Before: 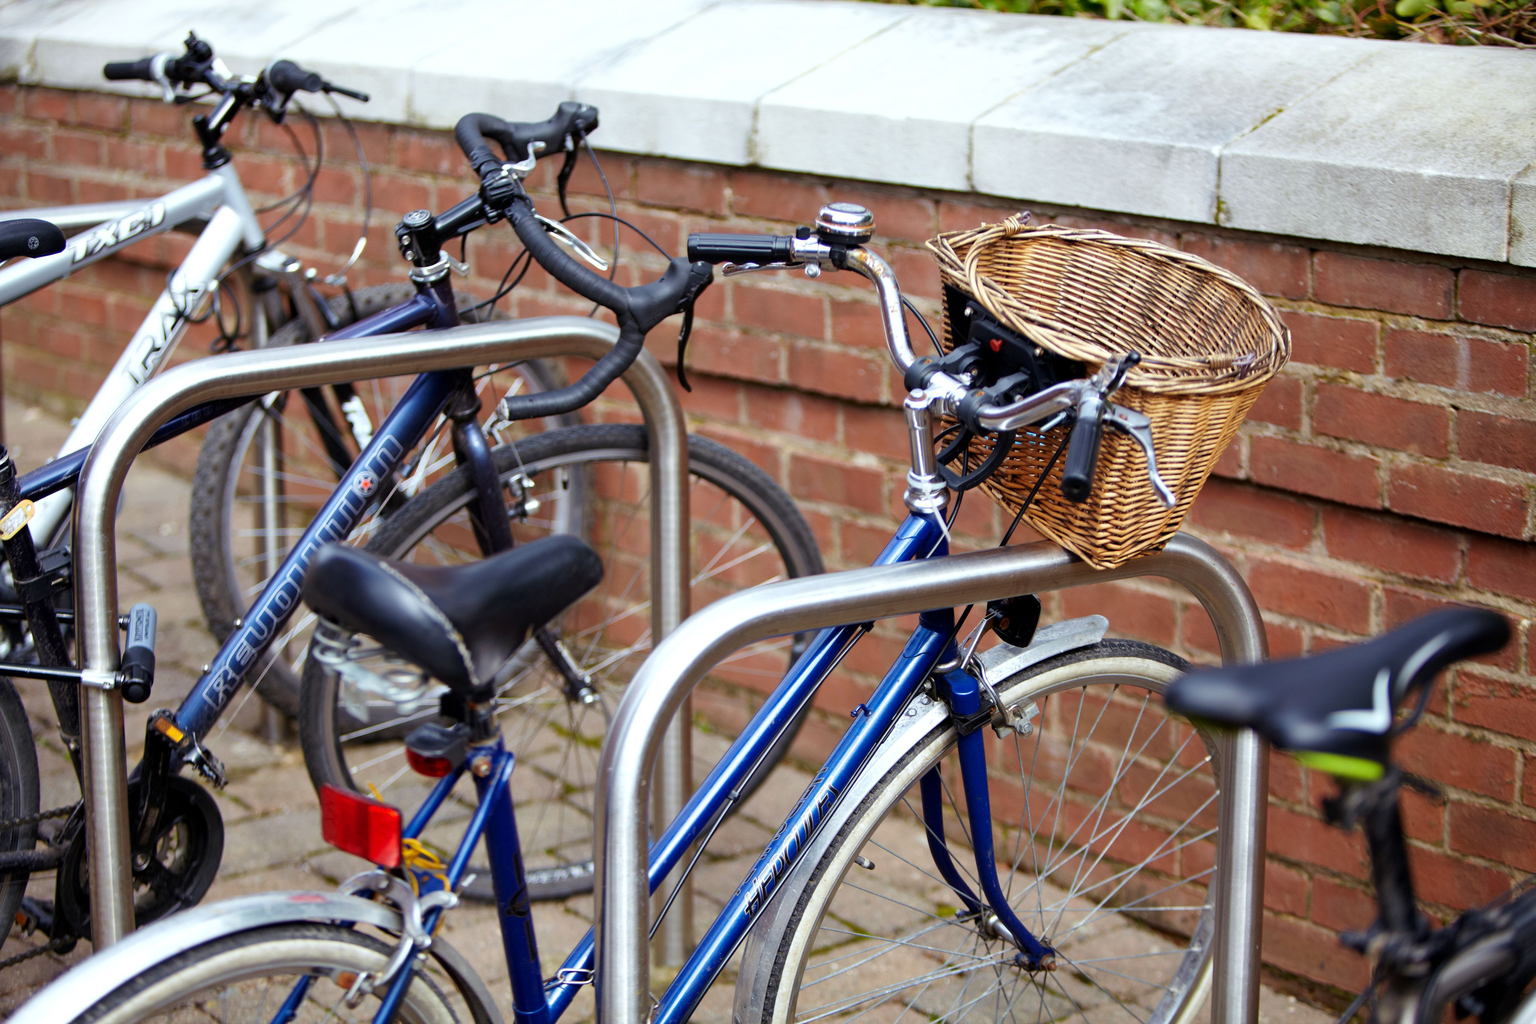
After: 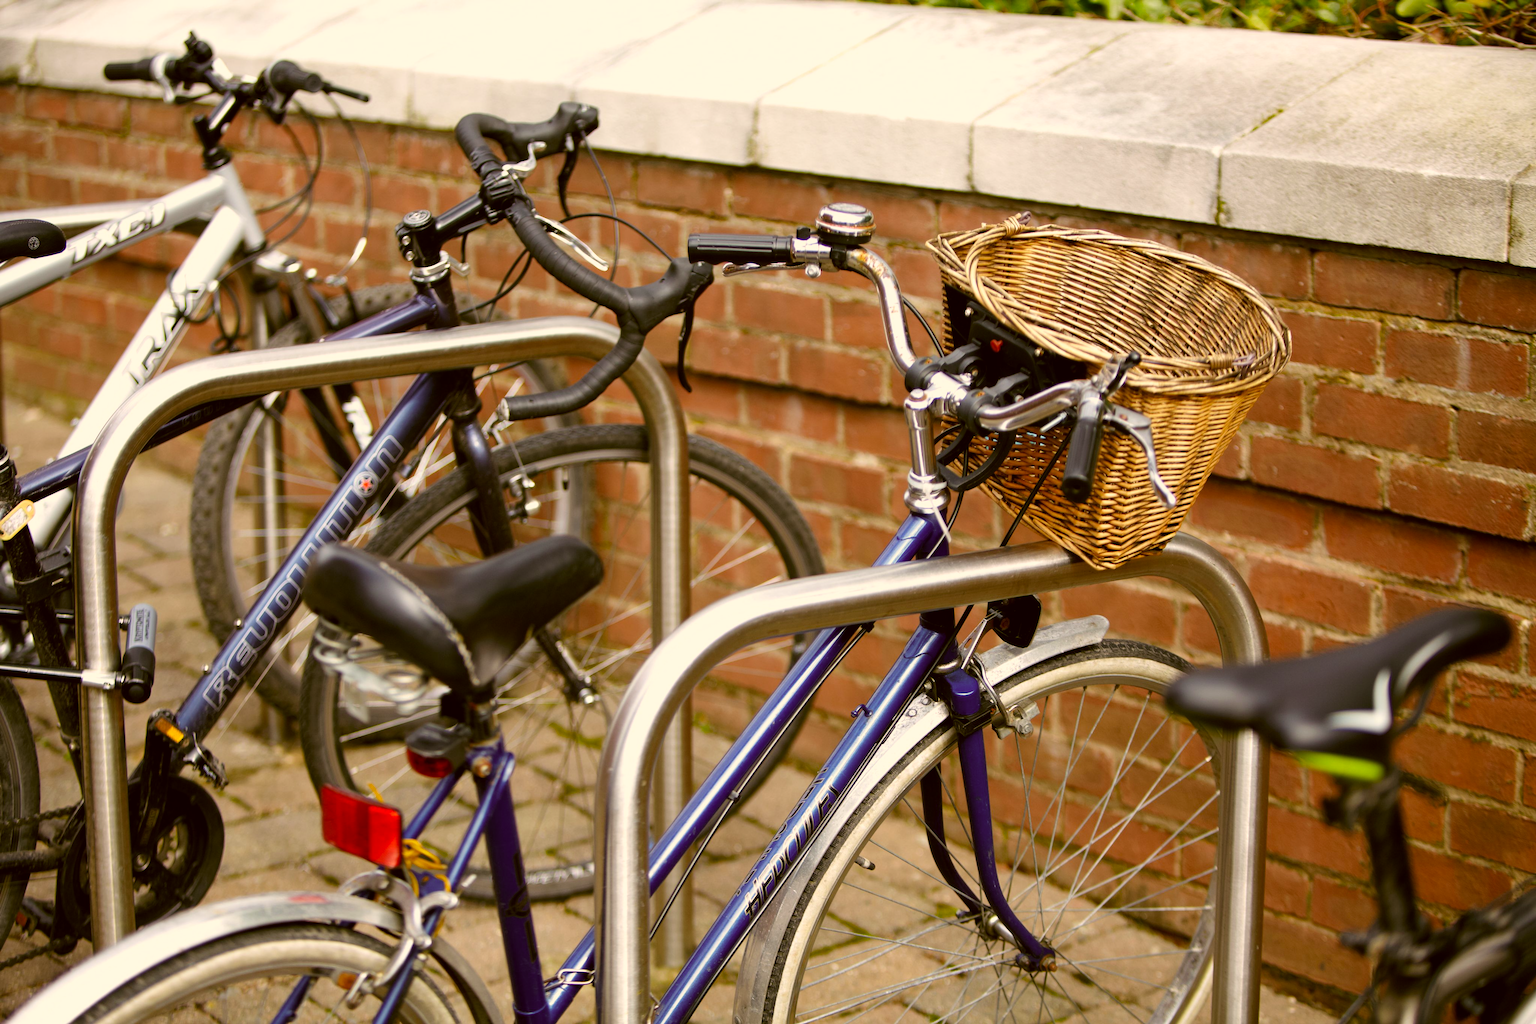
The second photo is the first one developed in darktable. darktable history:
color correction: highlights a* 8.37, highlights b* 15.64, shadows a* -0.641, shadows b* 26.47
